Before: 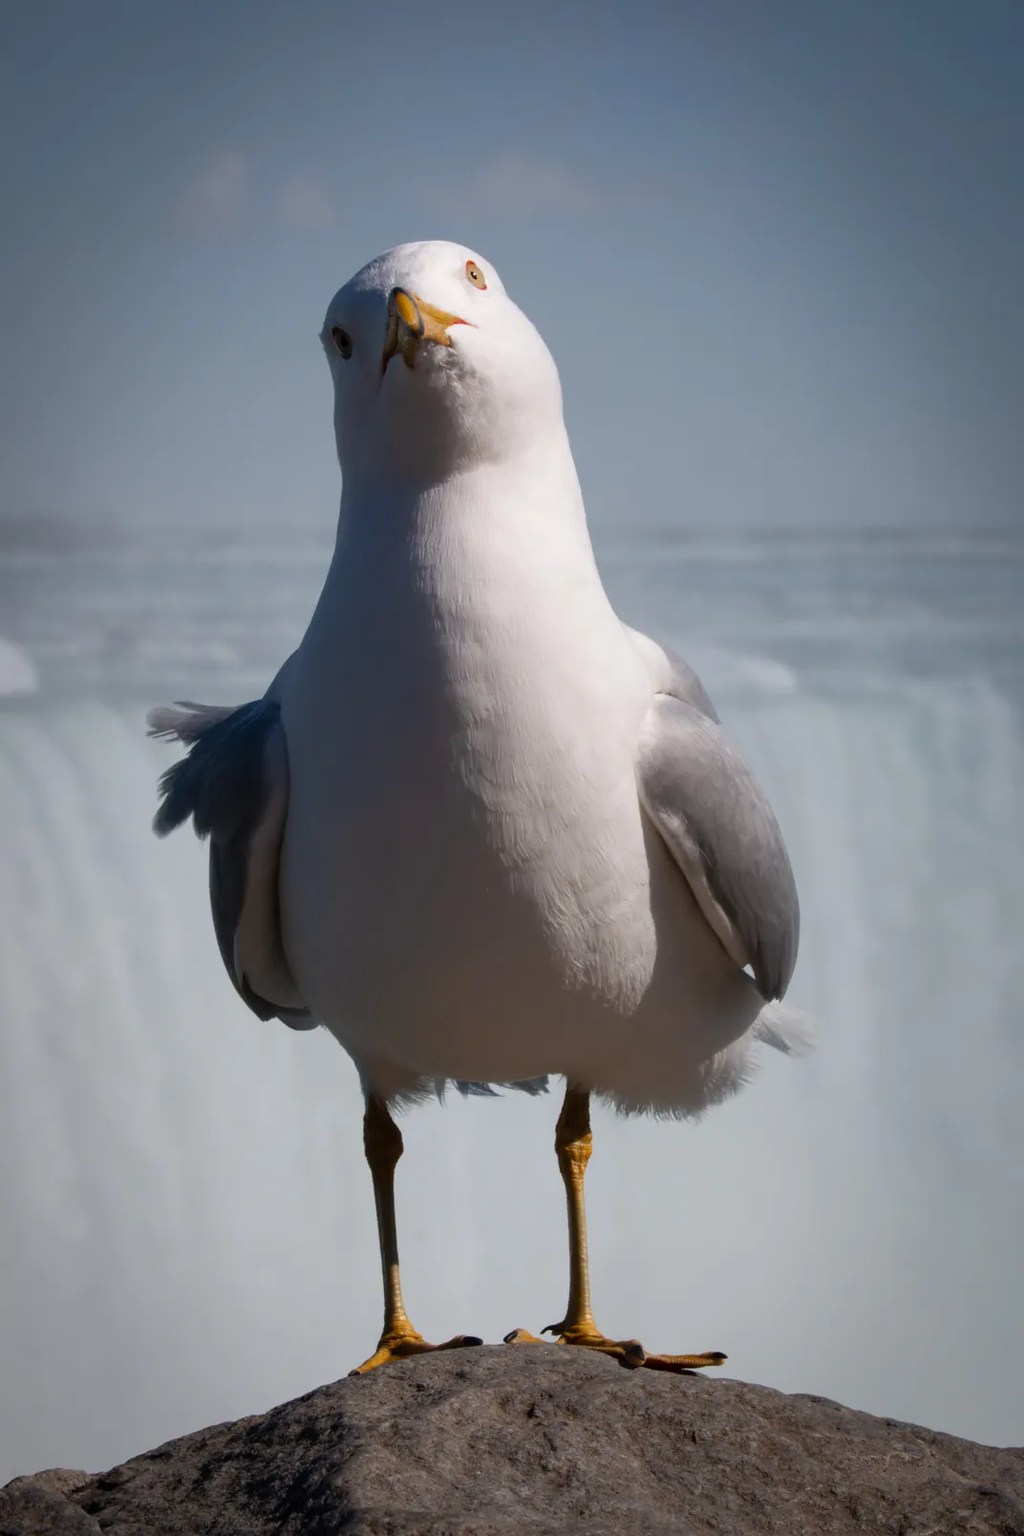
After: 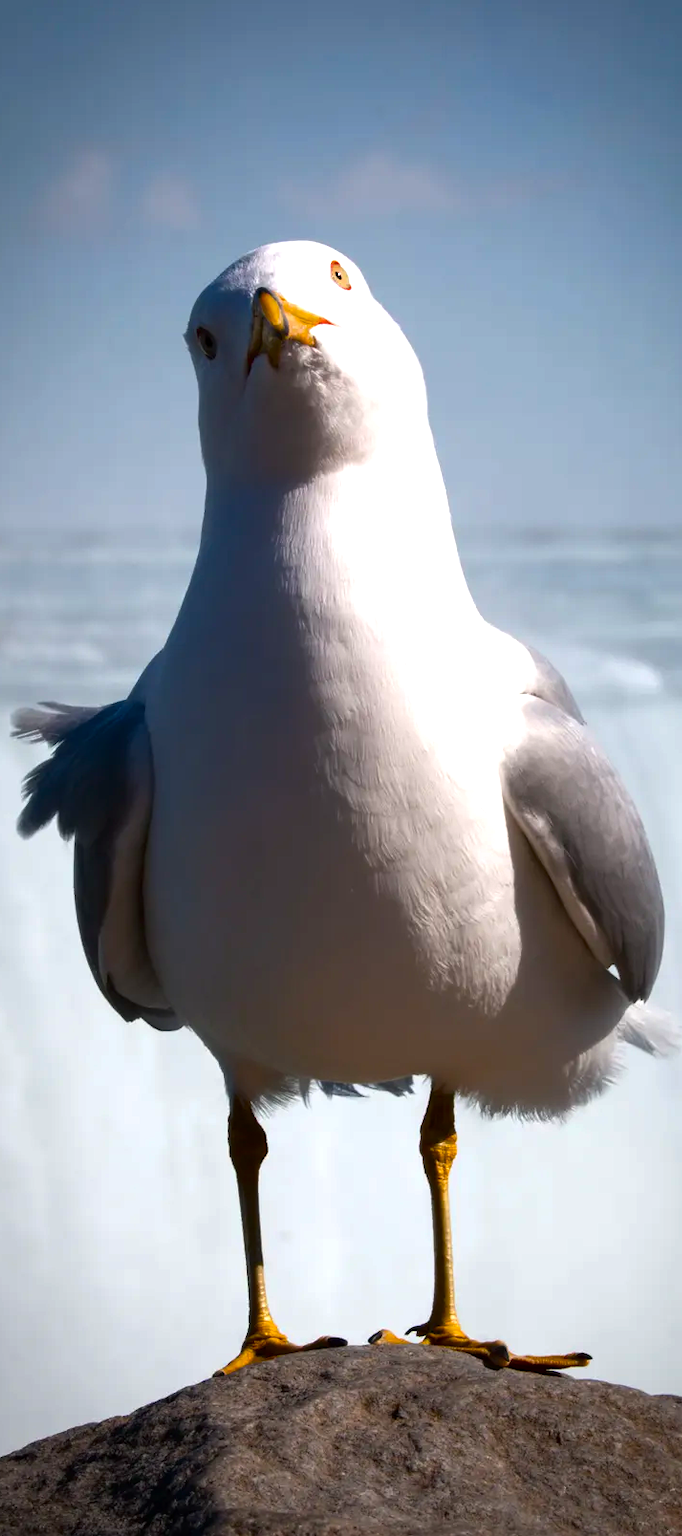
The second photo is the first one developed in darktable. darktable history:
contrast brightness saturation: brightness -0.087
crop and rotate: left 13.331%, right 20.023%
color balance rgb: shadows lift › luminance -9.933%, linear chroma grading › global chroma 8.861%, perceptual saturation grading › global saturation 19.629%, perceptual brilliance grading › global brilliance 25.18%
